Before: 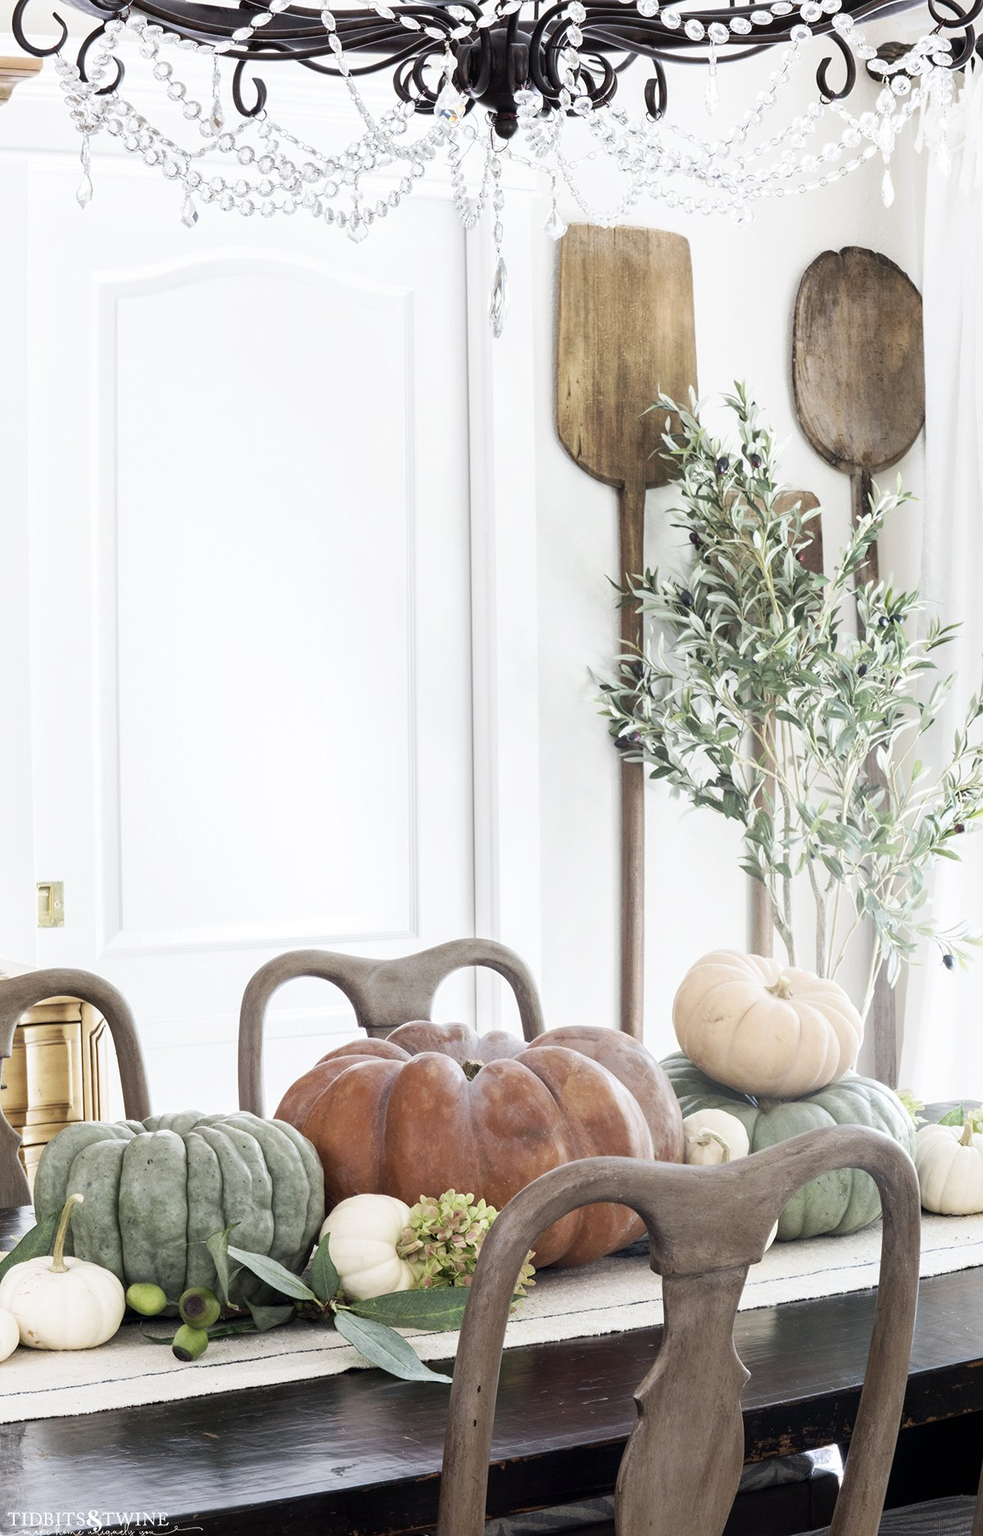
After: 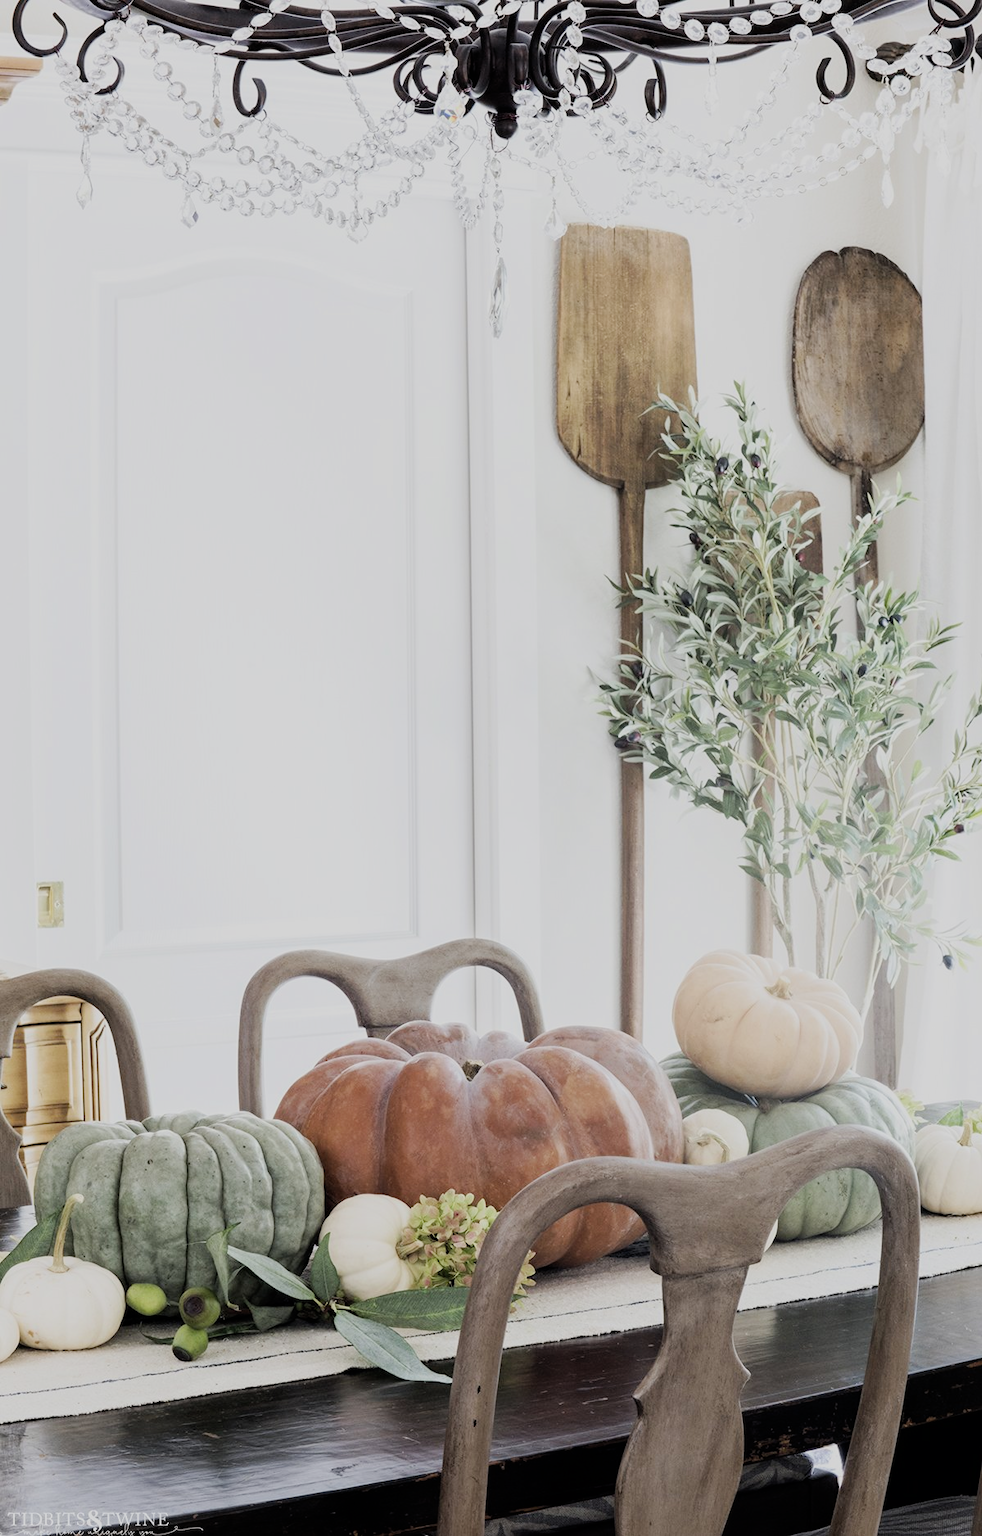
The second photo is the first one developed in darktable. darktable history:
filmic rgb: black relative exposure -7.65 EV, white relative exposure 4.56 EV, threshold 5.94 EV, hardness 3.61, enable highlight reconstruction true
